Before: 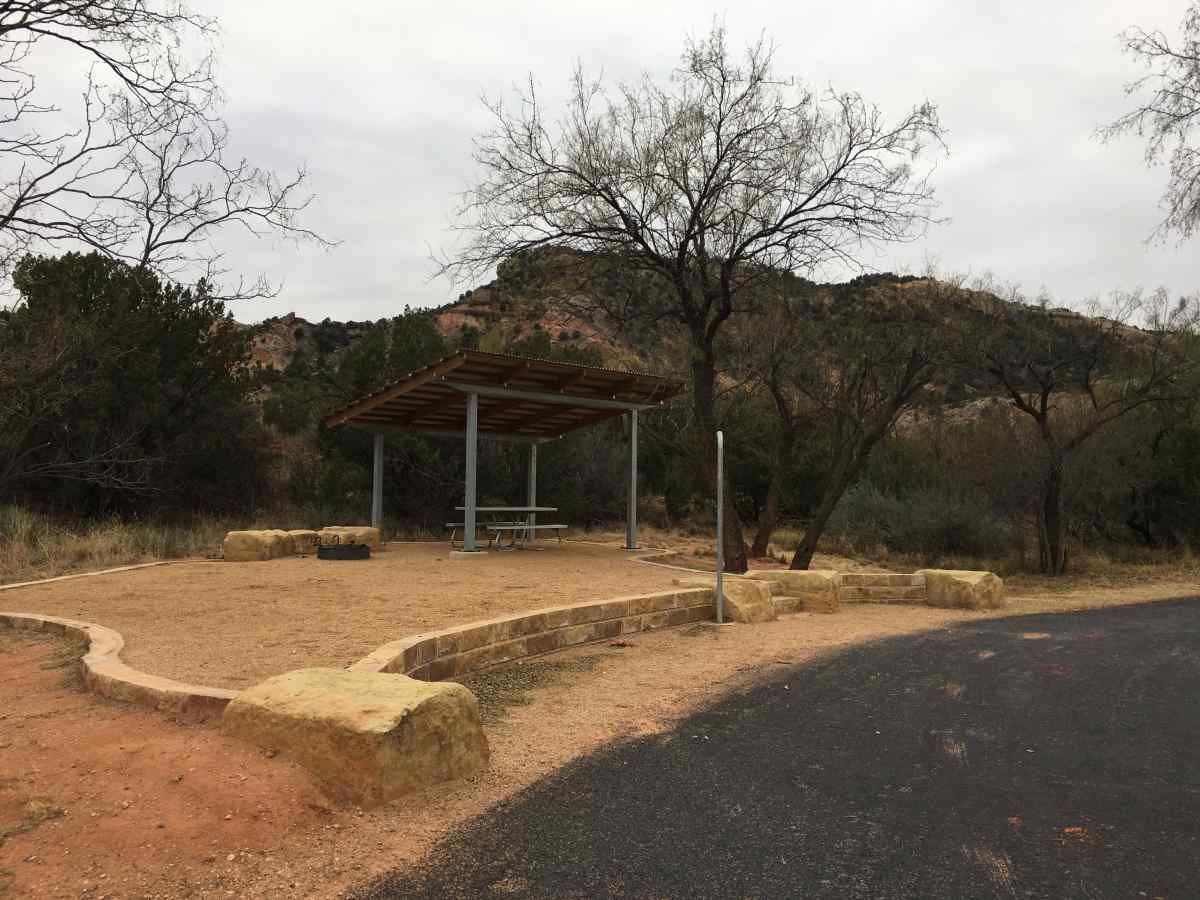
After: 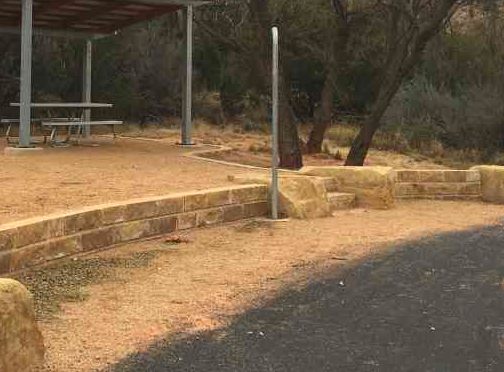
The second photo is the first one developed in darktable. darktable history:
contrast brightness saturation: contrast -0.116
crop: left 37.166%, top 44.94%, right 20.548%, bottom 13.66%
exposure: exposure 0.566 EV, compensate highlight preservation false
